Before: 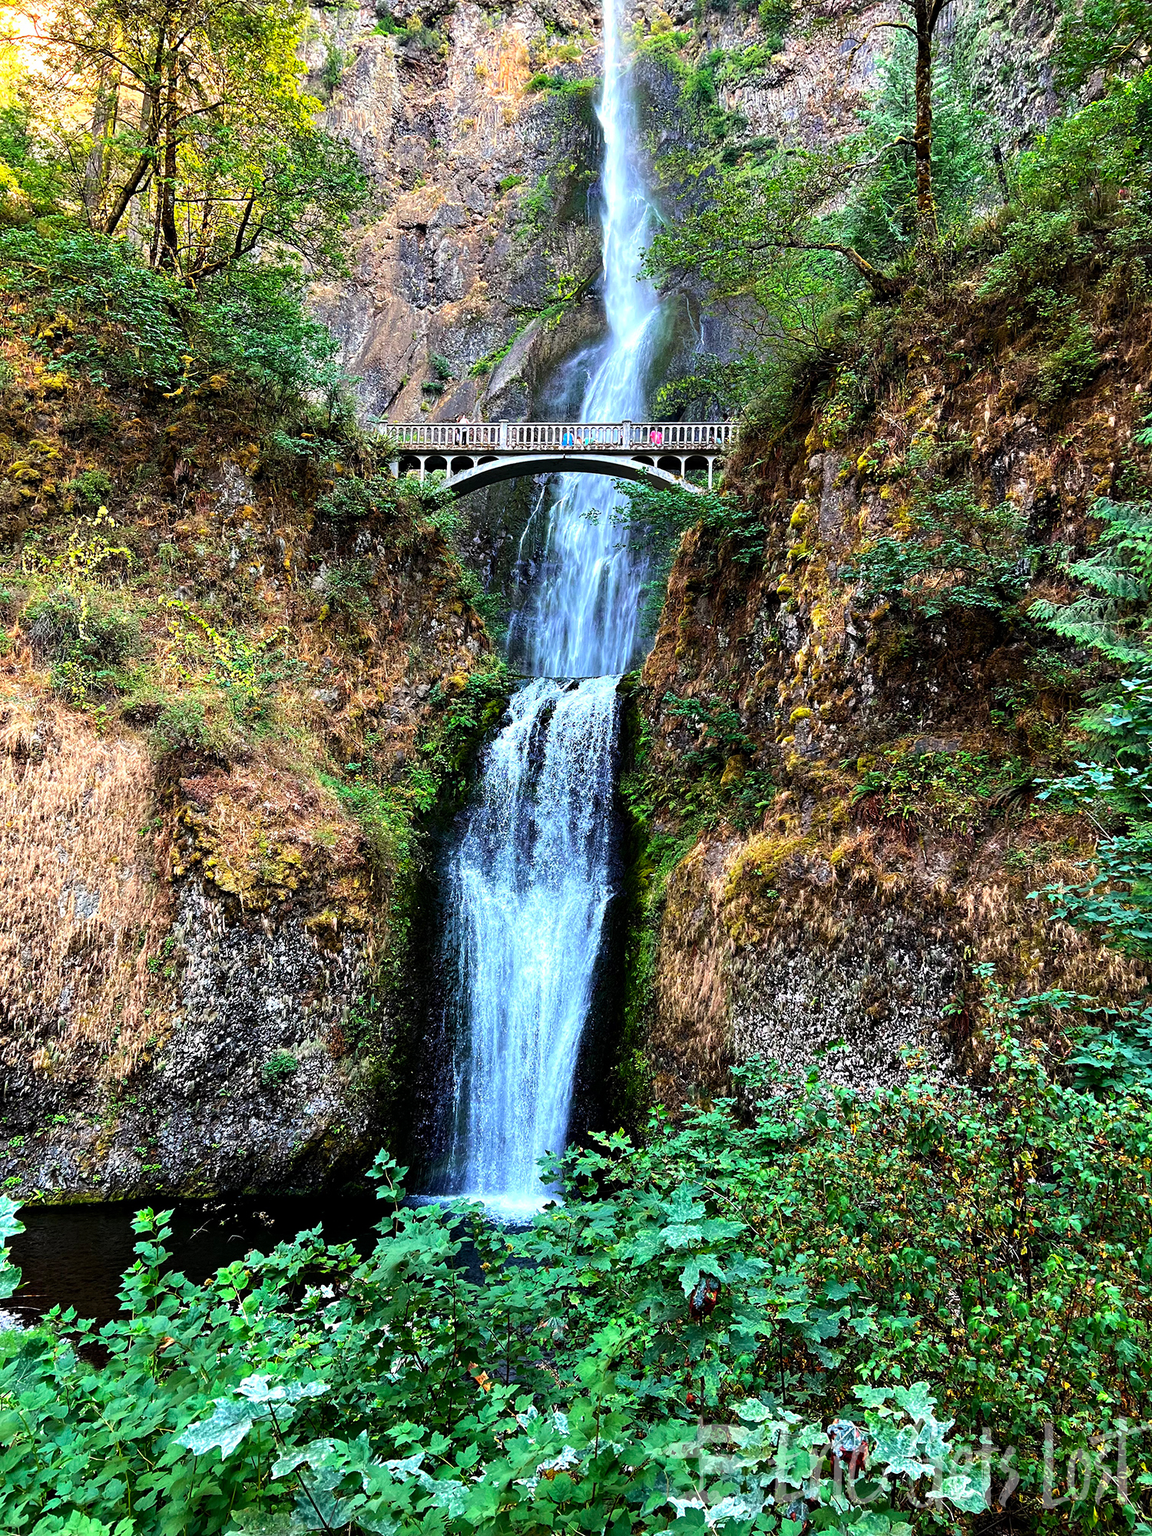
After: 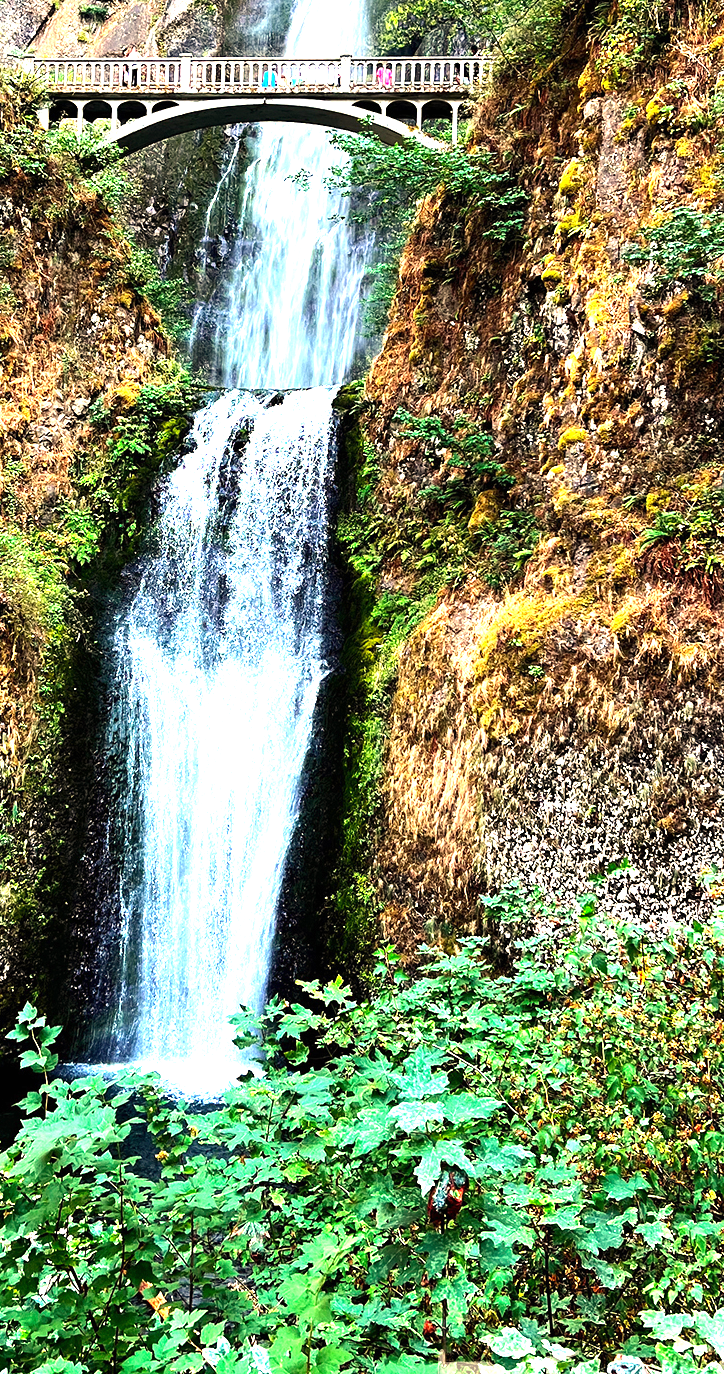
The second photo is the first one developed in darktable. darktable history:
crop: left 31.379%, top 24.658%, right 20.326%, bottom 6.628%
exposure: black level correction 0, exposure 1.1 EV, compensate exposure bias true, compensate highlight preservation false
tone equalizer: -8 EV -0.417 EV, -7 EV -0.389 EV, -6 EV -0.333 EV, -5 EV -0.222 EV, -3 EV 0.222 EV, -2 EV 0.333 EV, -1 EV 0.389 EV, +0 EV 0.417 EV, edges refinement/feathering 500, mask exposure compensation -1.57 EV, preserve details no
white balance: red 1.123, blue 0.83
